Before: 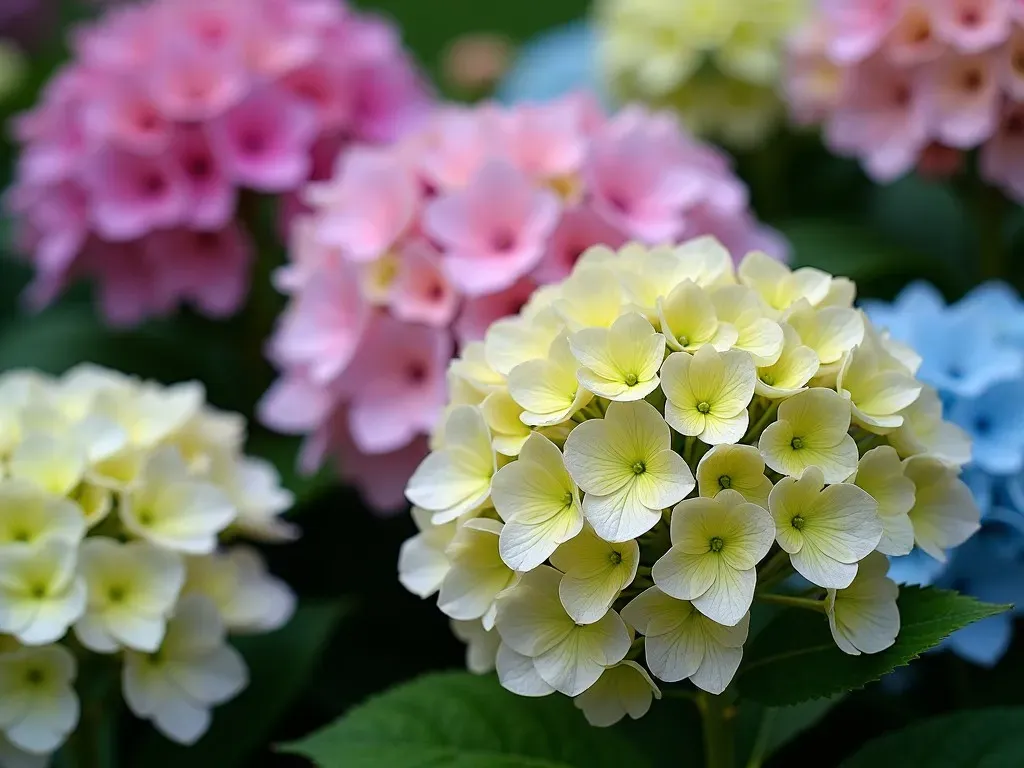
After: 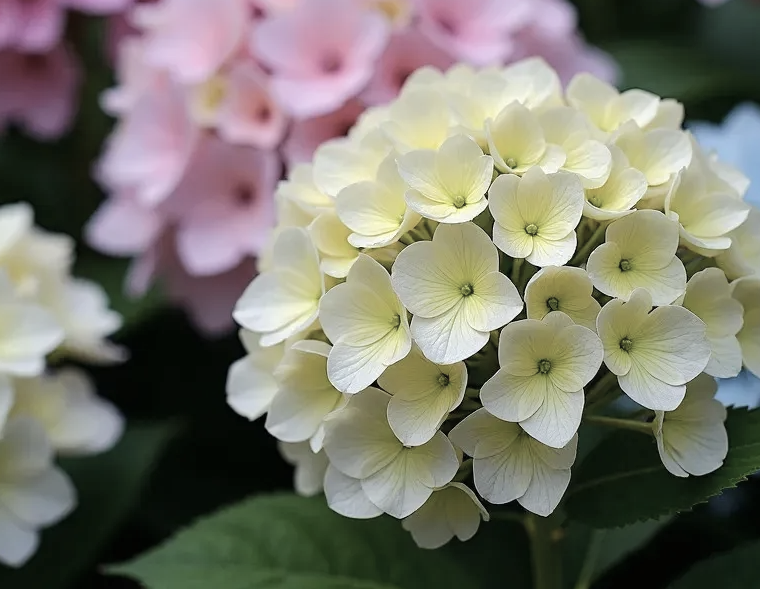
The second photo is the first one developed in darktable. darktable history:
base curve: curves: ch0 [(0, 0) (0.262, 0.32) (0.722, 0.705) (1, 1)]
crop: left 16.856%, top 23.268%, right 8.875%
color correction: highlights b* 0.066, saturation 0.575
